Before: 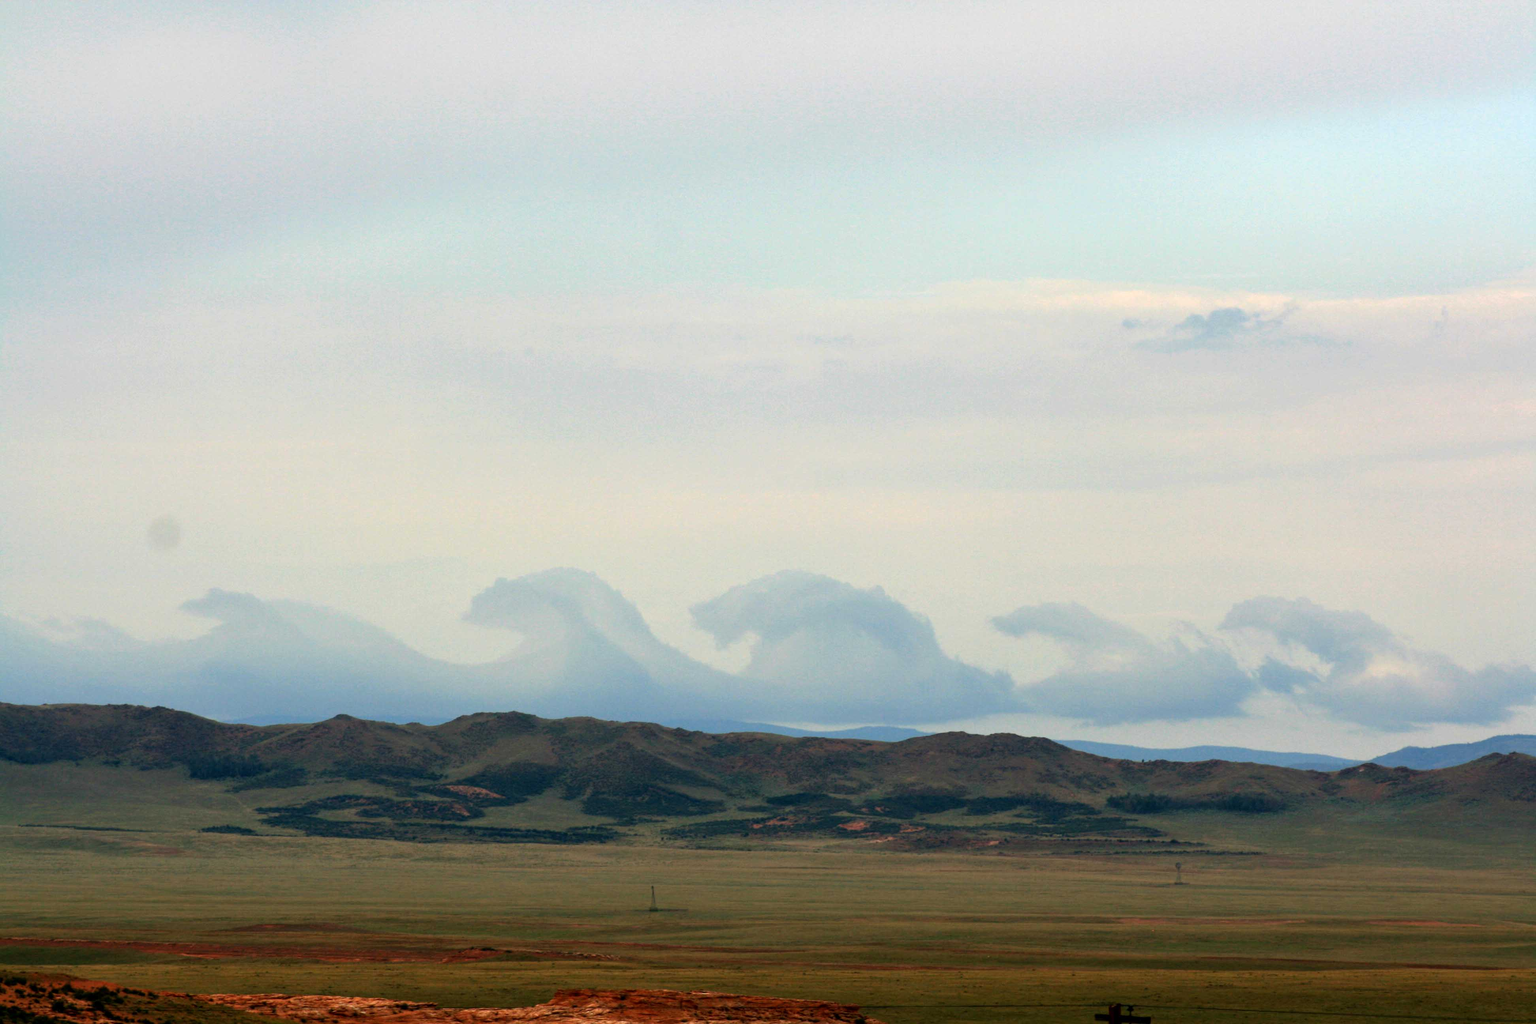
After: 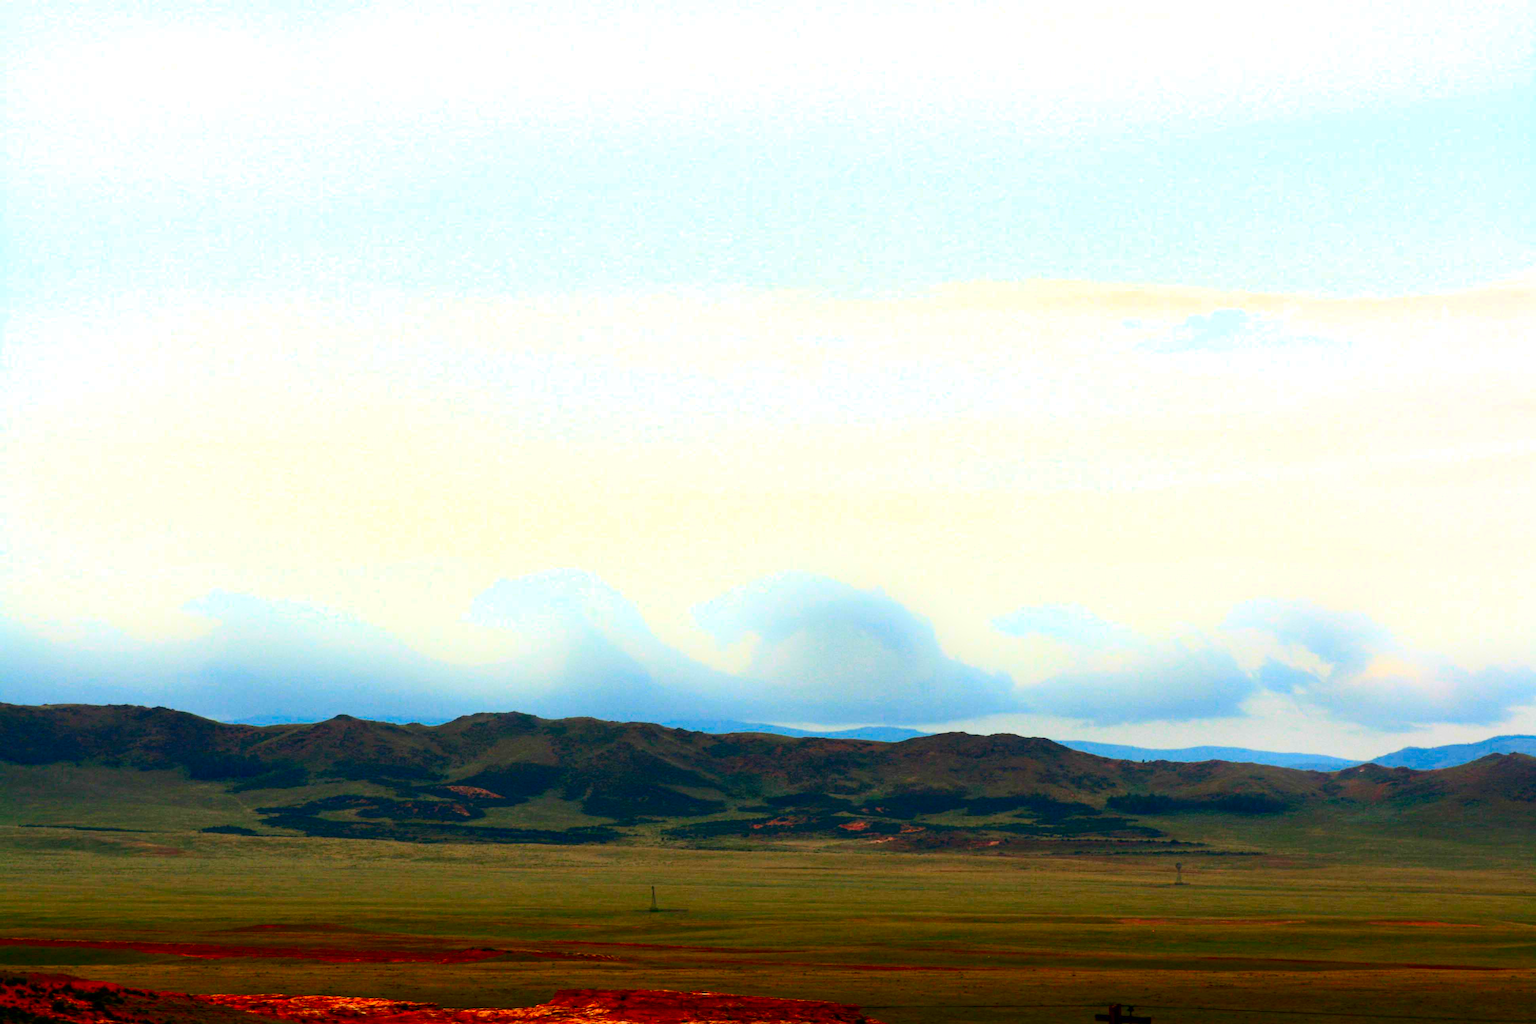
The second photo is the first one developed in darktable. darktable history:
contrast brightness saturation: contrast 0.26, brightness 0.02, saturation 0.87
bloom: size 16%, threshold 98%, strength 20%
